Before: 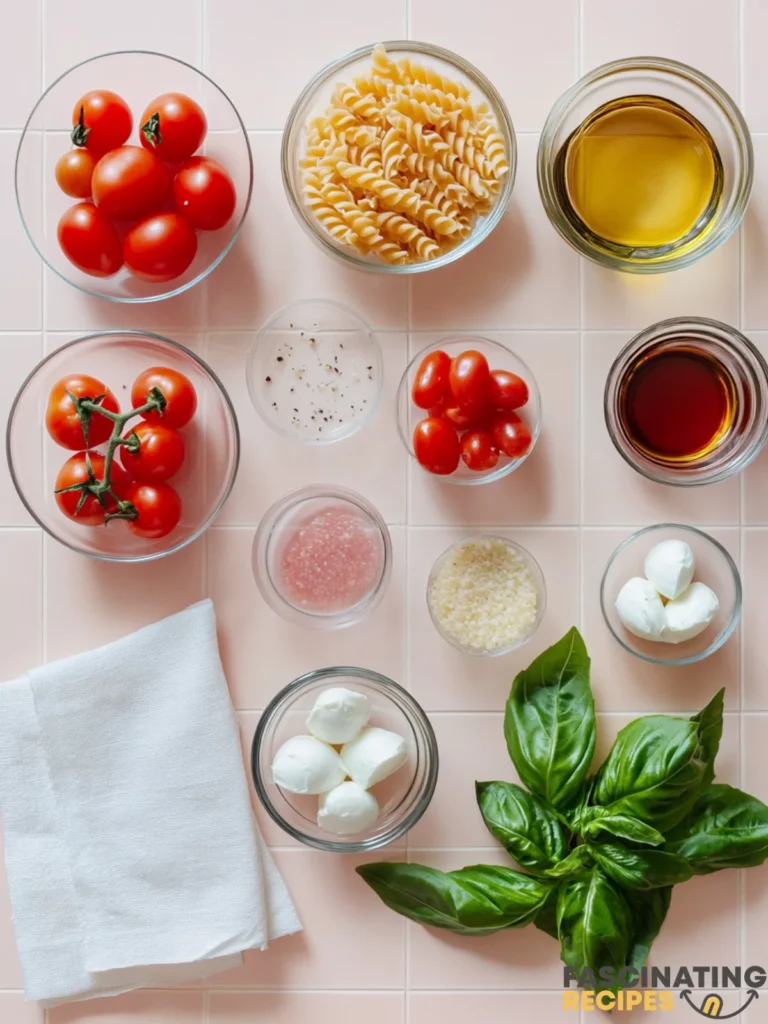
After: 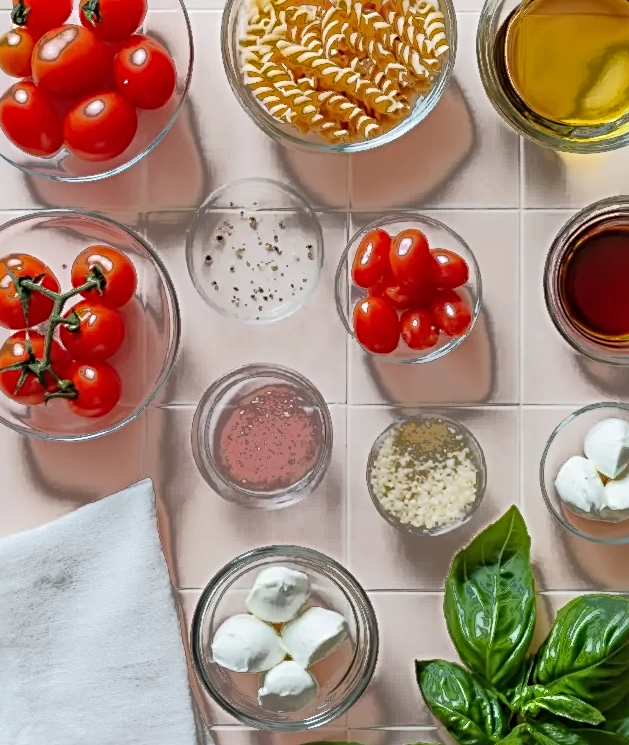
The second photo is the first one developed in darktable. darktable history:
sharpen: radius 4
fill light: exposure -0.73 EV, center 0.69, width 2.2
crop: left 7.856%, top 11.836%, right 10.12%, bottom 15.387%
